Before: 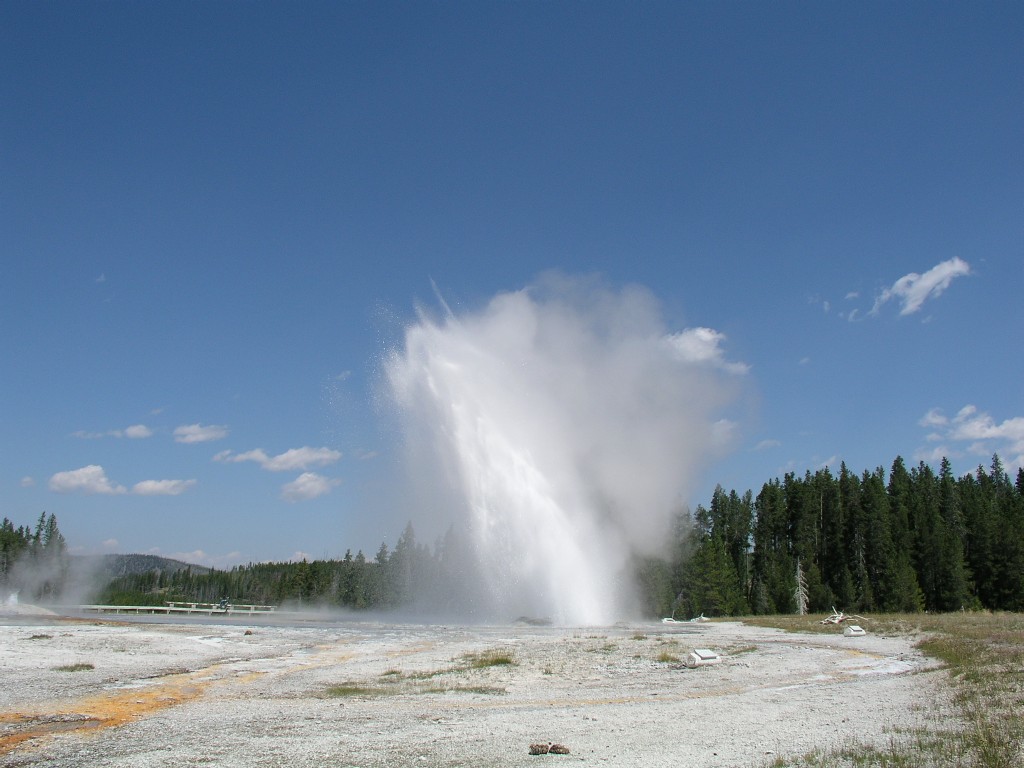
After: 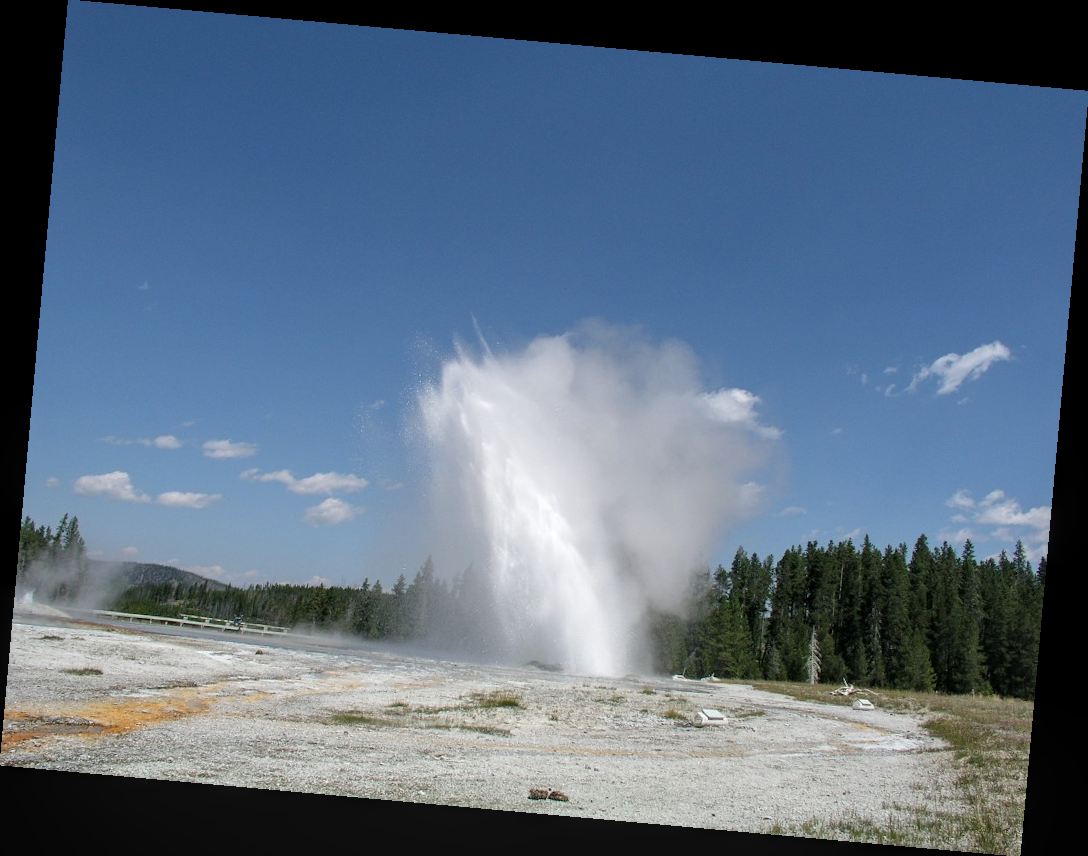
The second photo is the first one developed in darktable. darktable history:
local contrast: on, module defaults
rotate and perspective: rotation 5.12°, automatic cropping off
